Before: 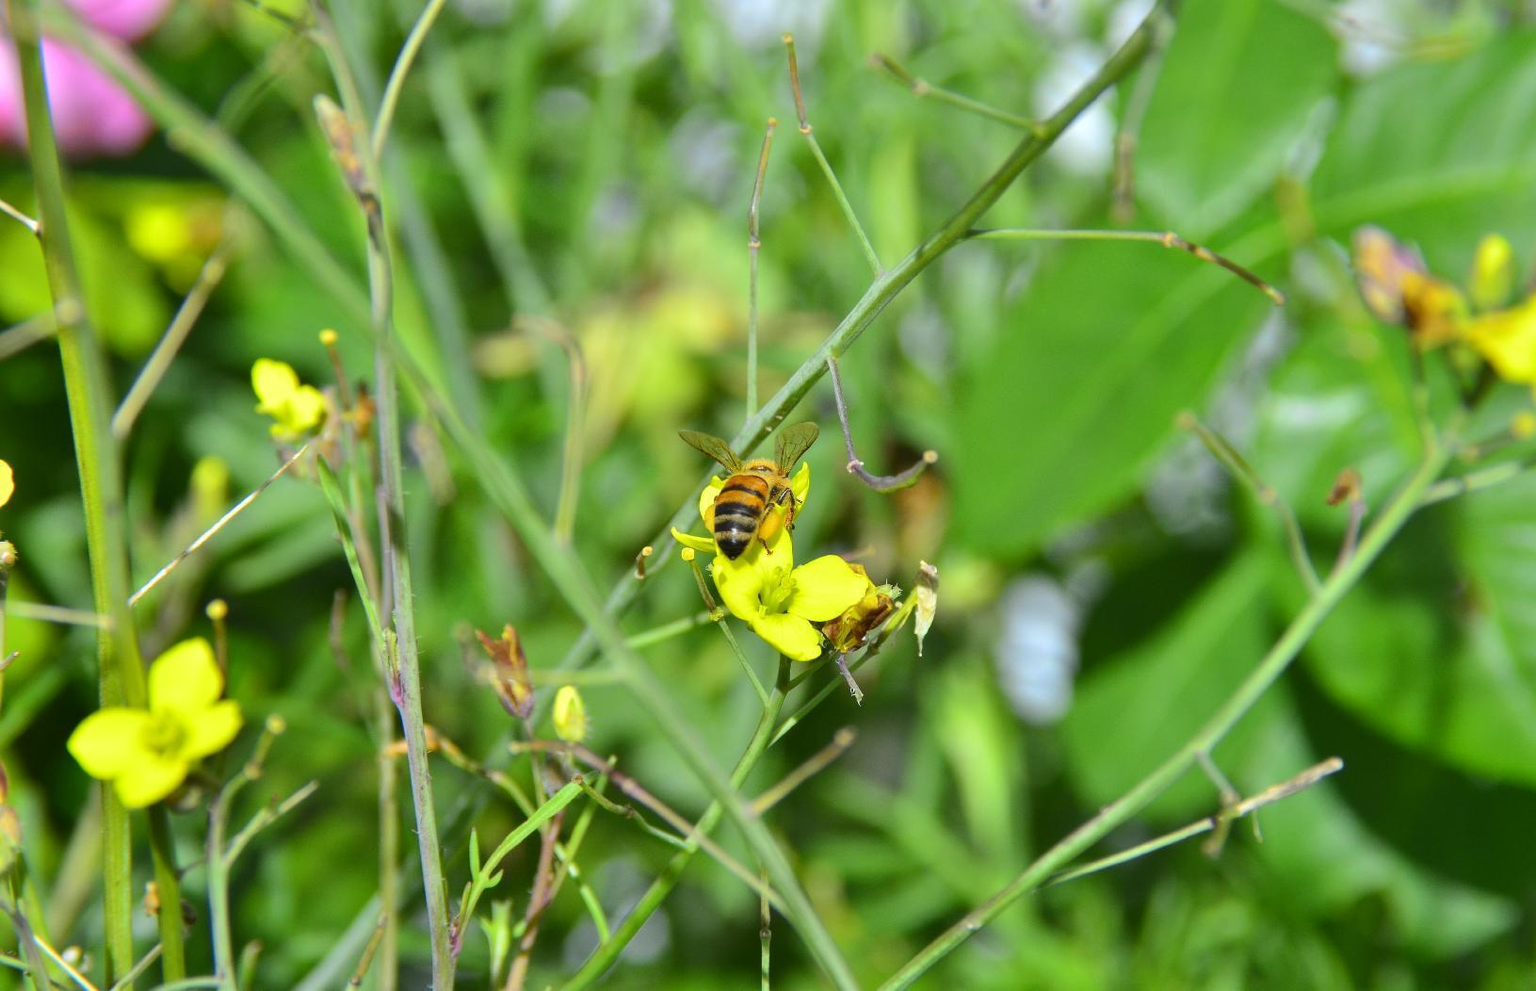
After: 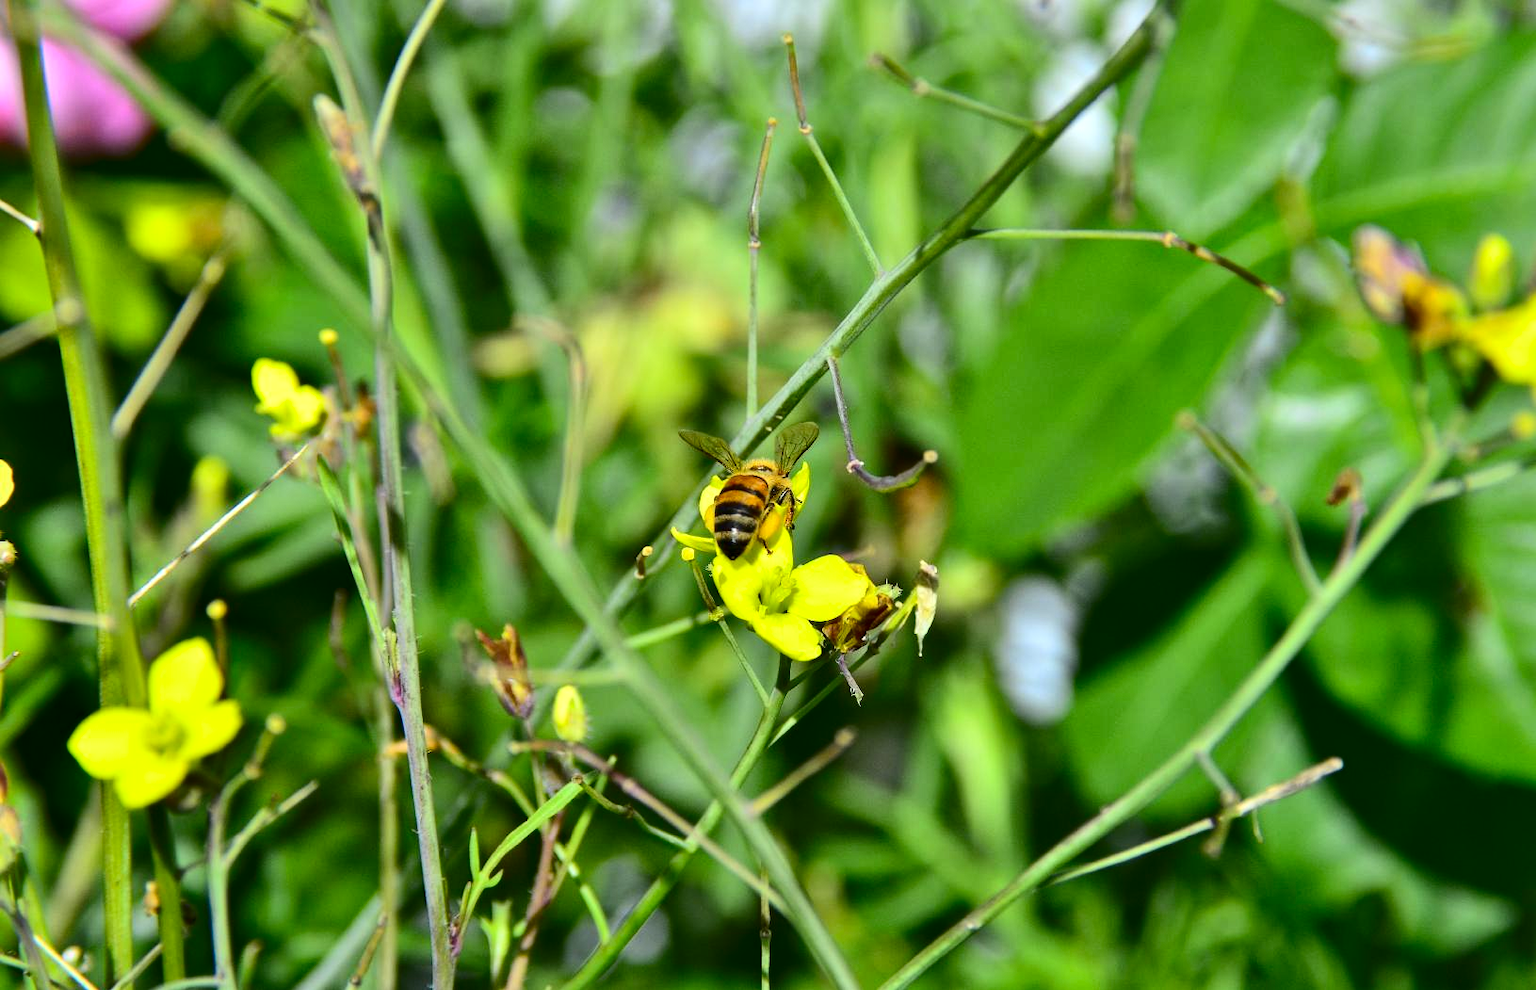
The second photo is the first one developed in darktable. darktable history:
contrast brightness saturation: contrast 0.199, brightness -0.113, saturation 0.098
local contrast: mode bilateral grid, contrast 29, coarseness 16, detail 116%, midtone range 0.2
